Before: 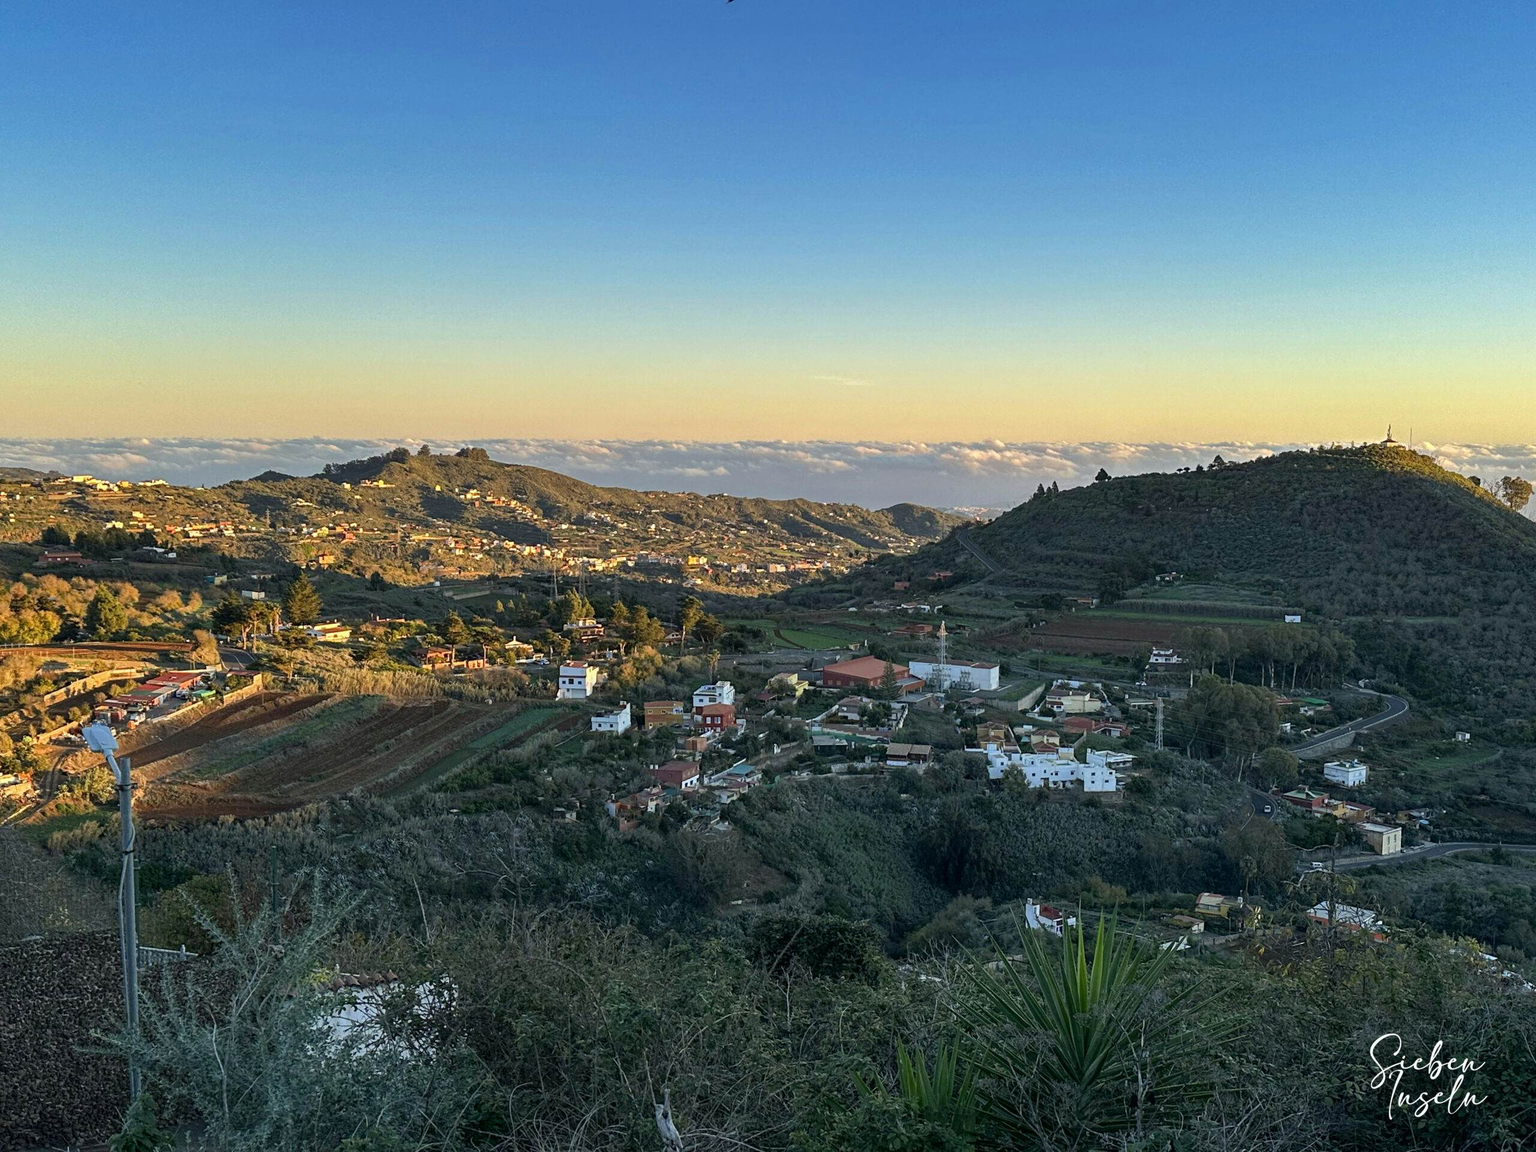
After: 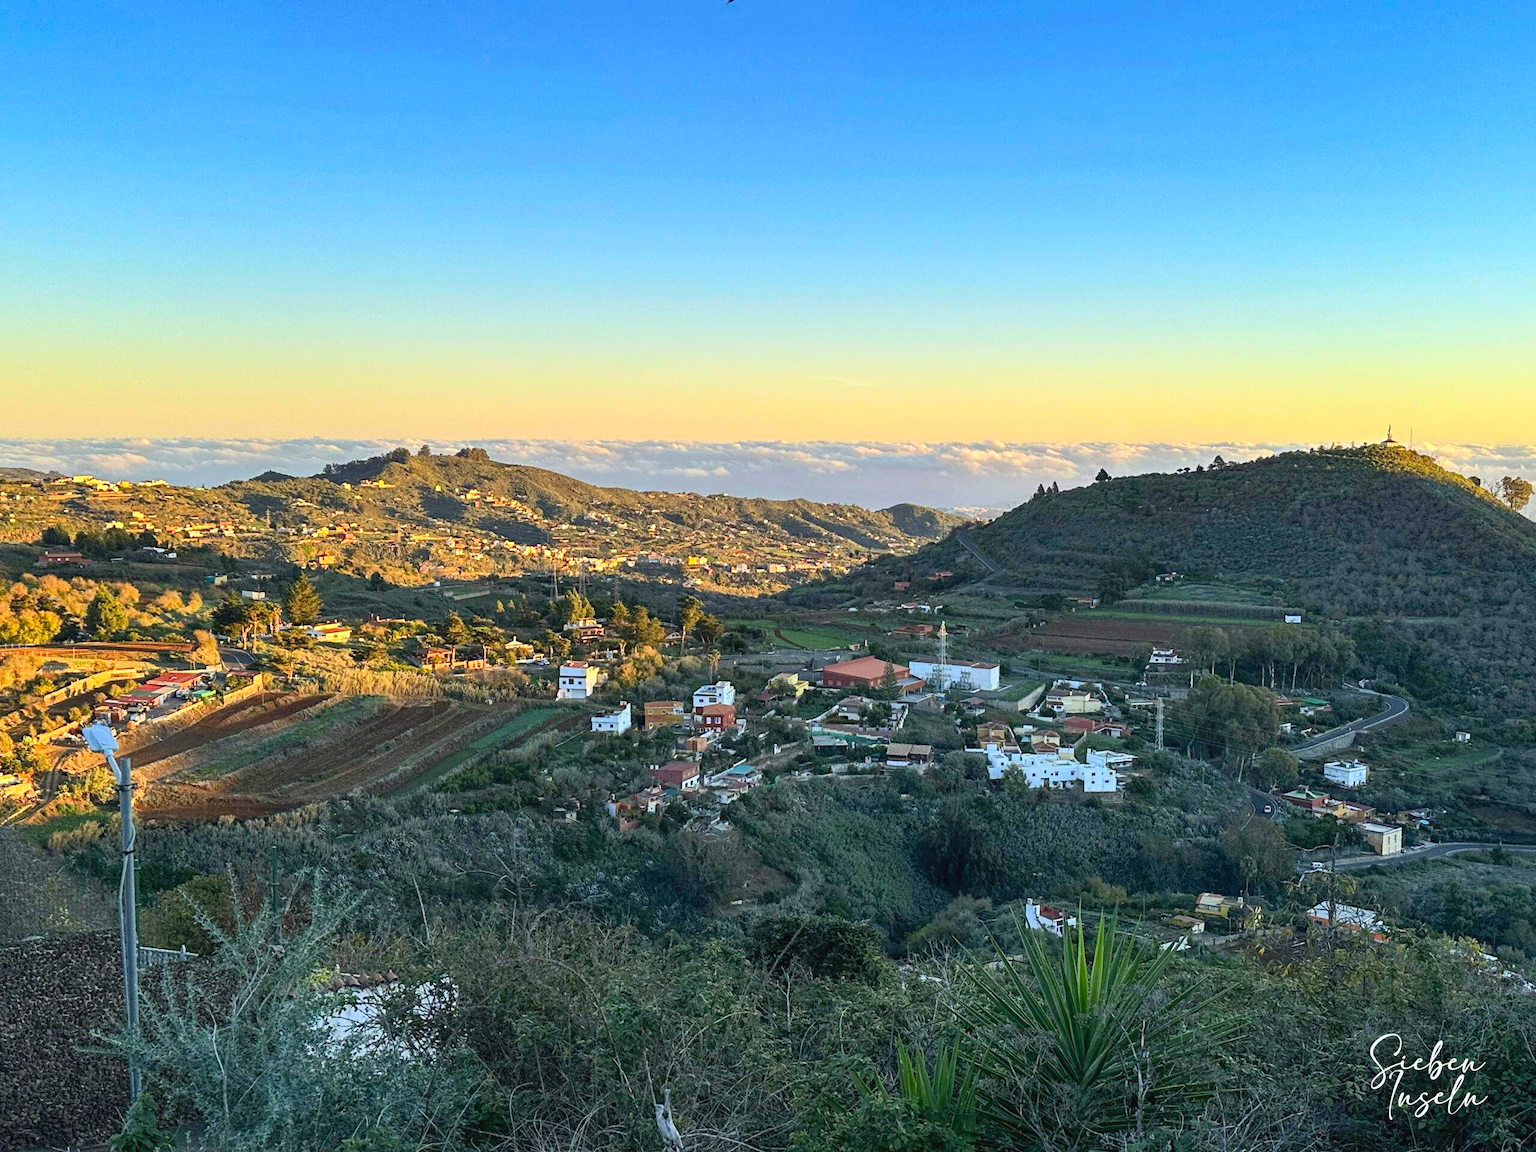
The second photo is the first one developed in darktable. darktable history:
contrast brightness saturation: contrast 0.237, brightness 0.246, saturation 0.394
shadows and highlights: shadows 24.89, highlights -26.42
